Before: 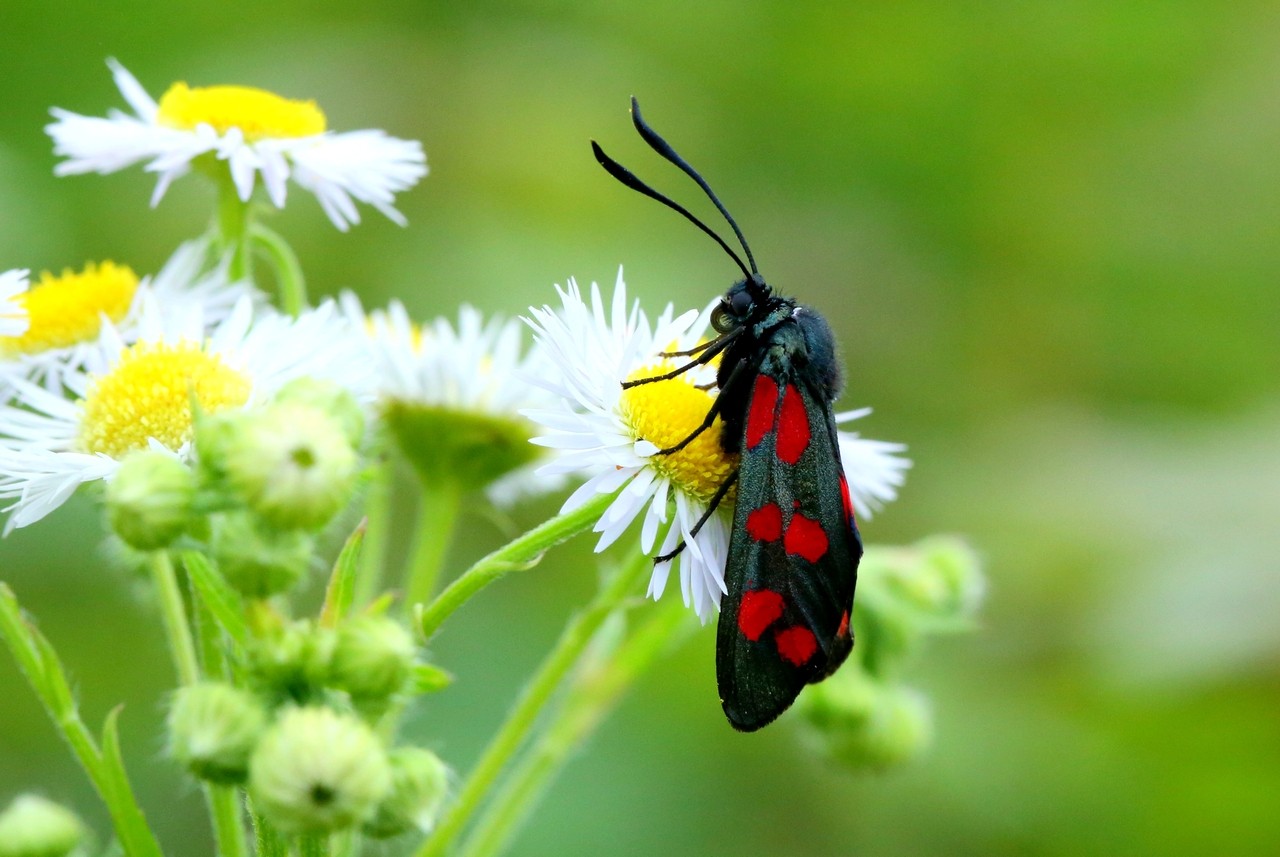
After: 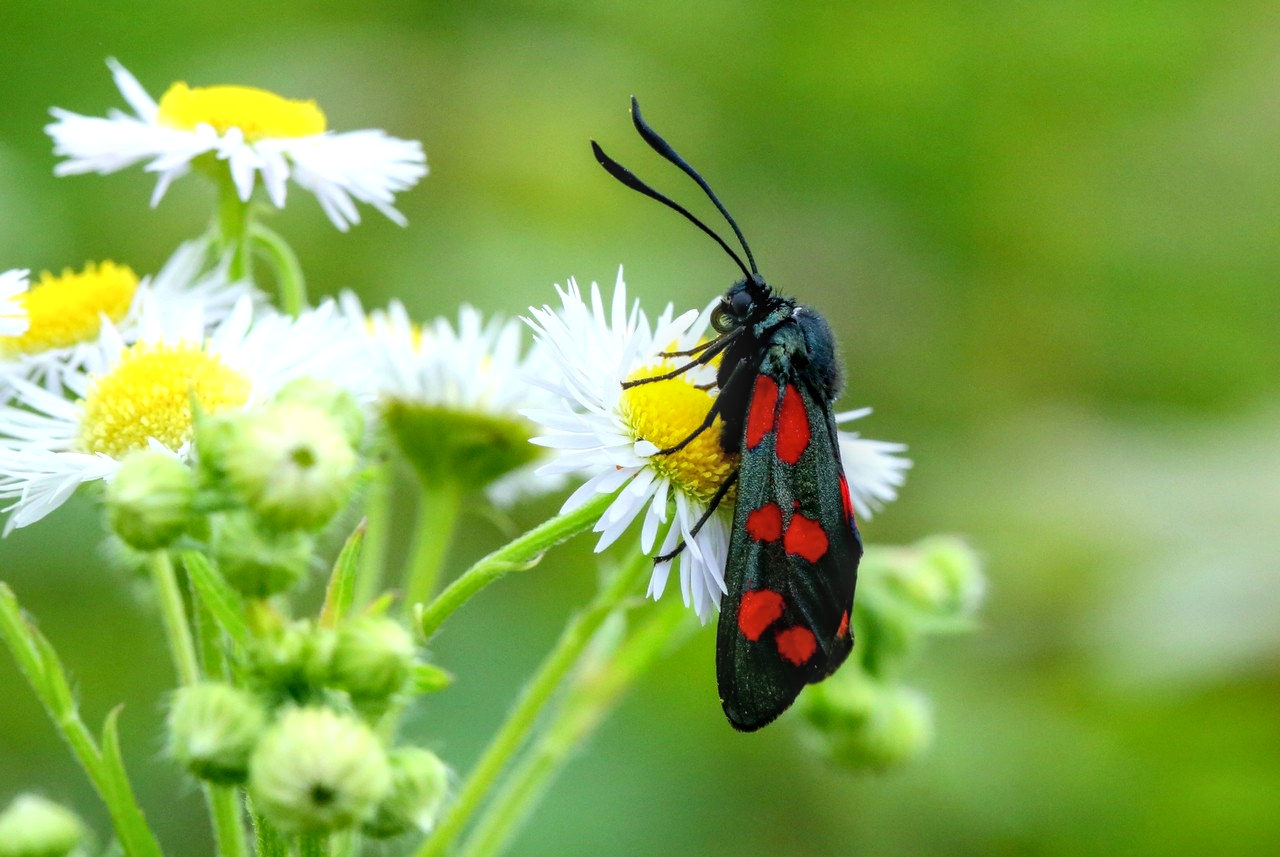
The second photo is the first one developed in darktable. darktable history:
local contrast: highlights 5%, shadows 7%, detail 133%
